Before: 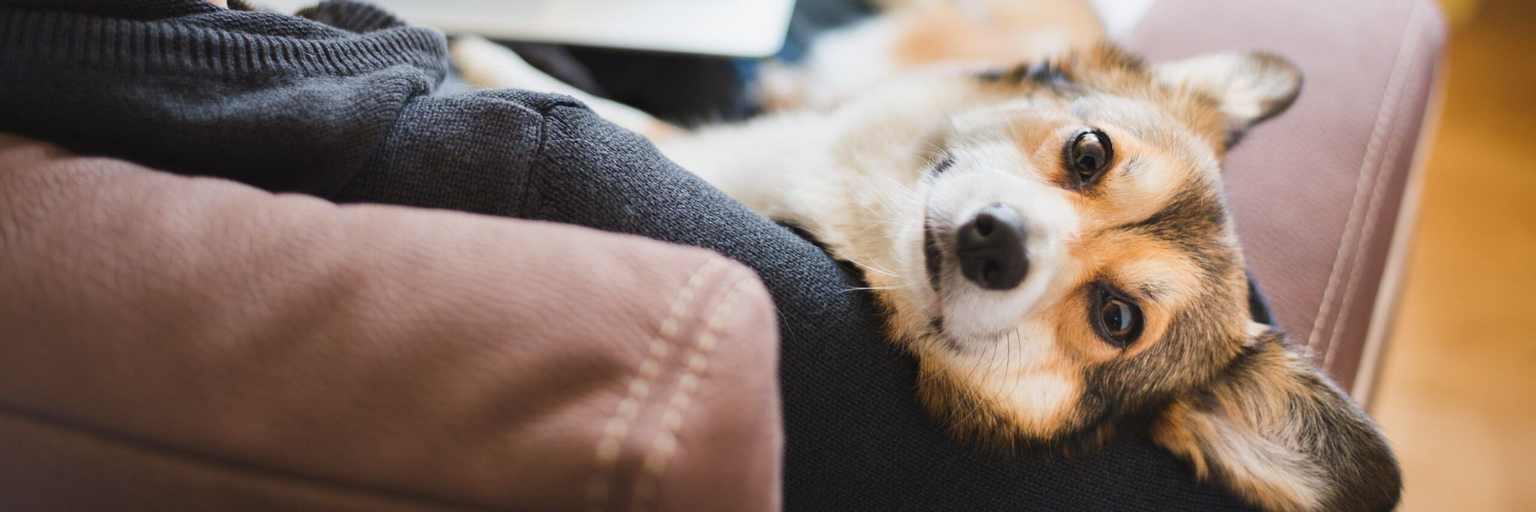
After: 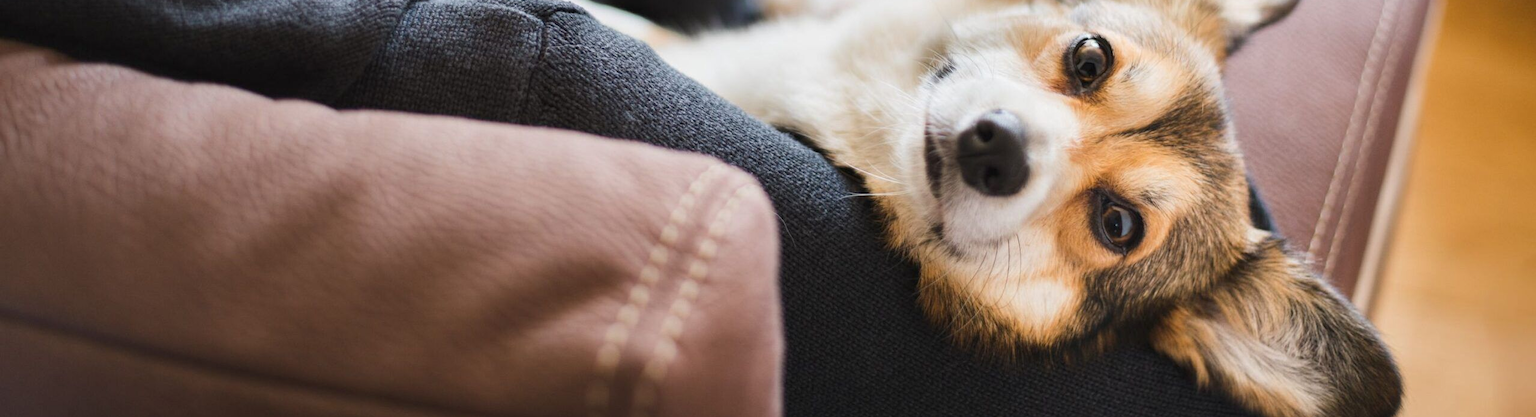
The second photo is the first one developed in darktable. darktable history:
local contrast: highlights 100%, shadows 100%, detail 120%, midtone range 0.2
crop and rotate: top 18.507%
